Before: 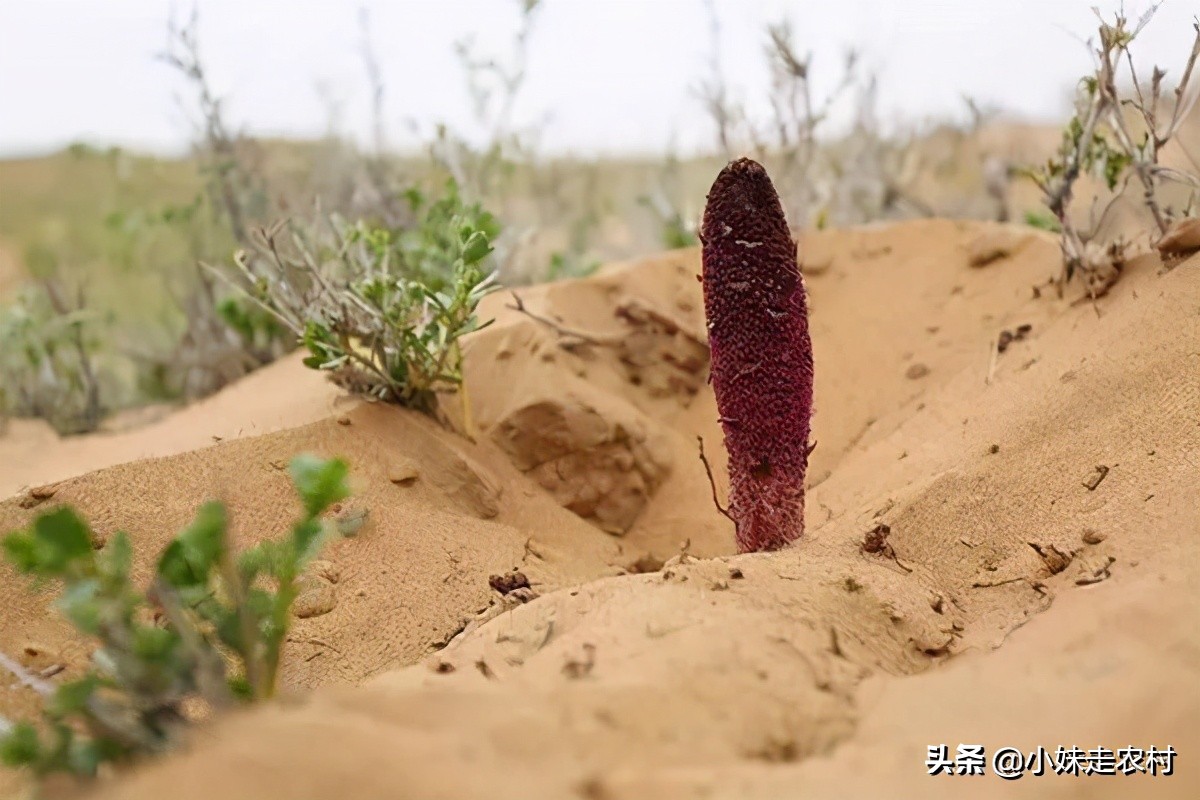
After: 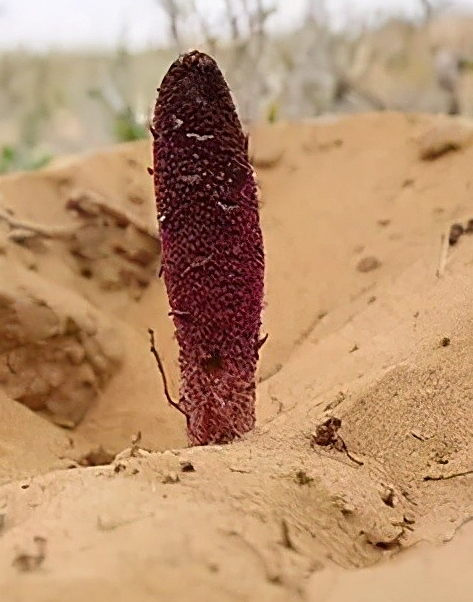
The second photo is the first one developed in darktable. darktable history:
crop: left 45.818%, top 13.386%, right 14.009%, bottom 10.044%
sharpen: on, module defaults
